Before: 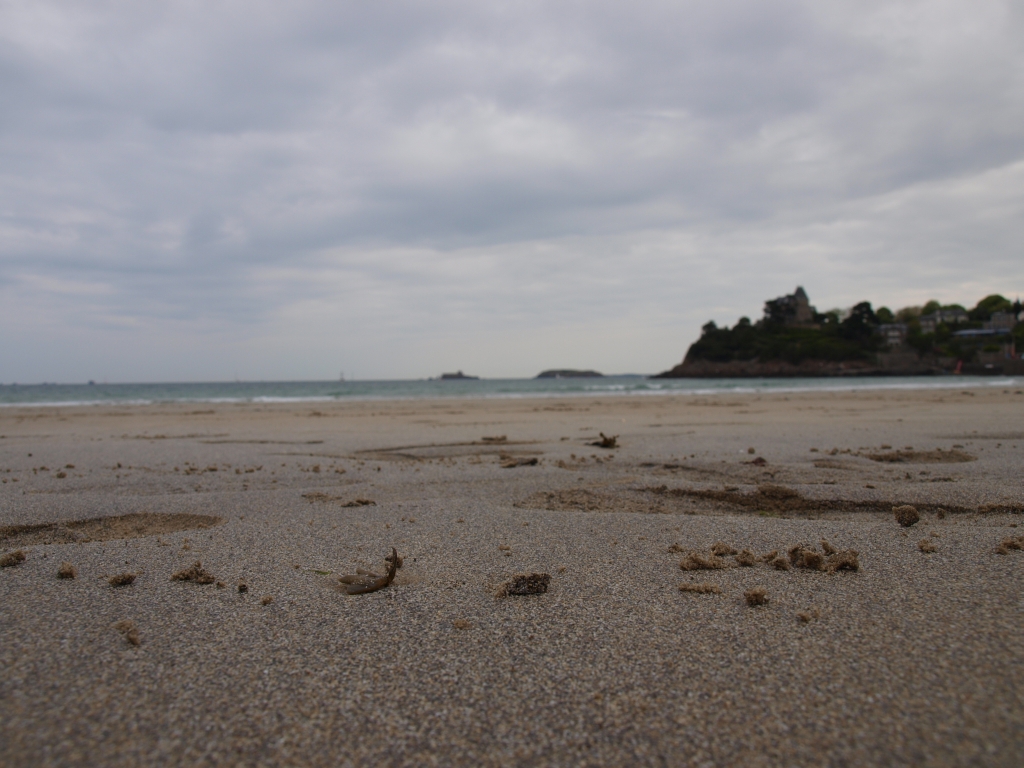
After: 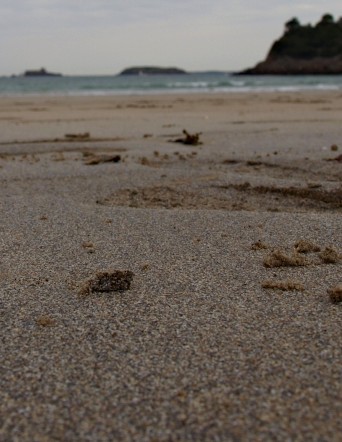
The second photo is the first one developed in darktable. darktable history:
crop: left 40.81%, top 39.516%, right 25.721%, bottom 2.805%
haze removal: adaptive false
